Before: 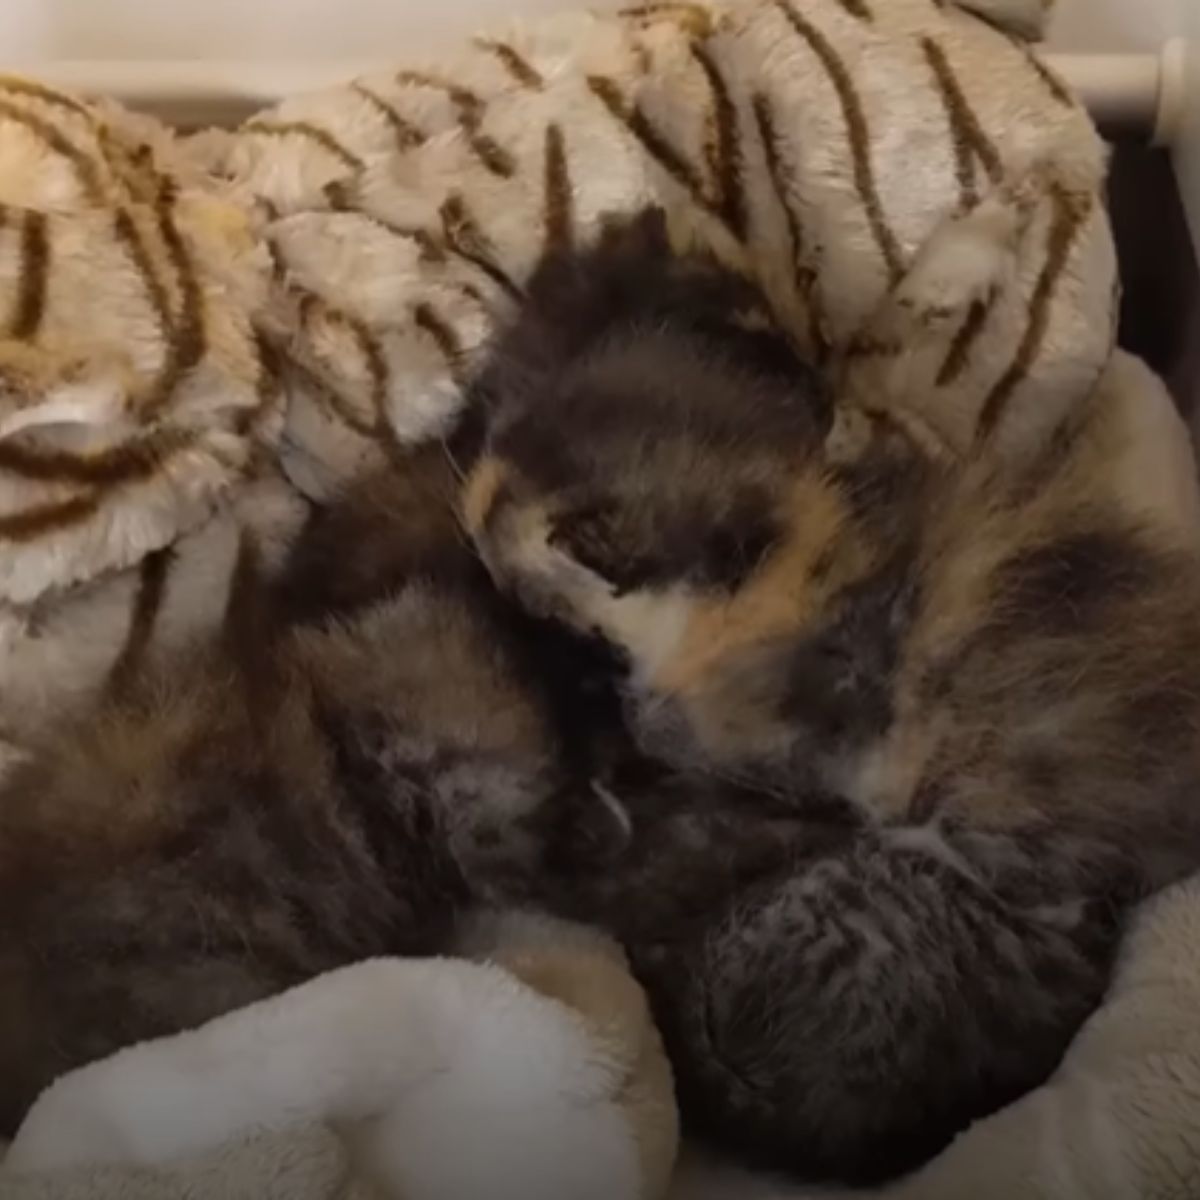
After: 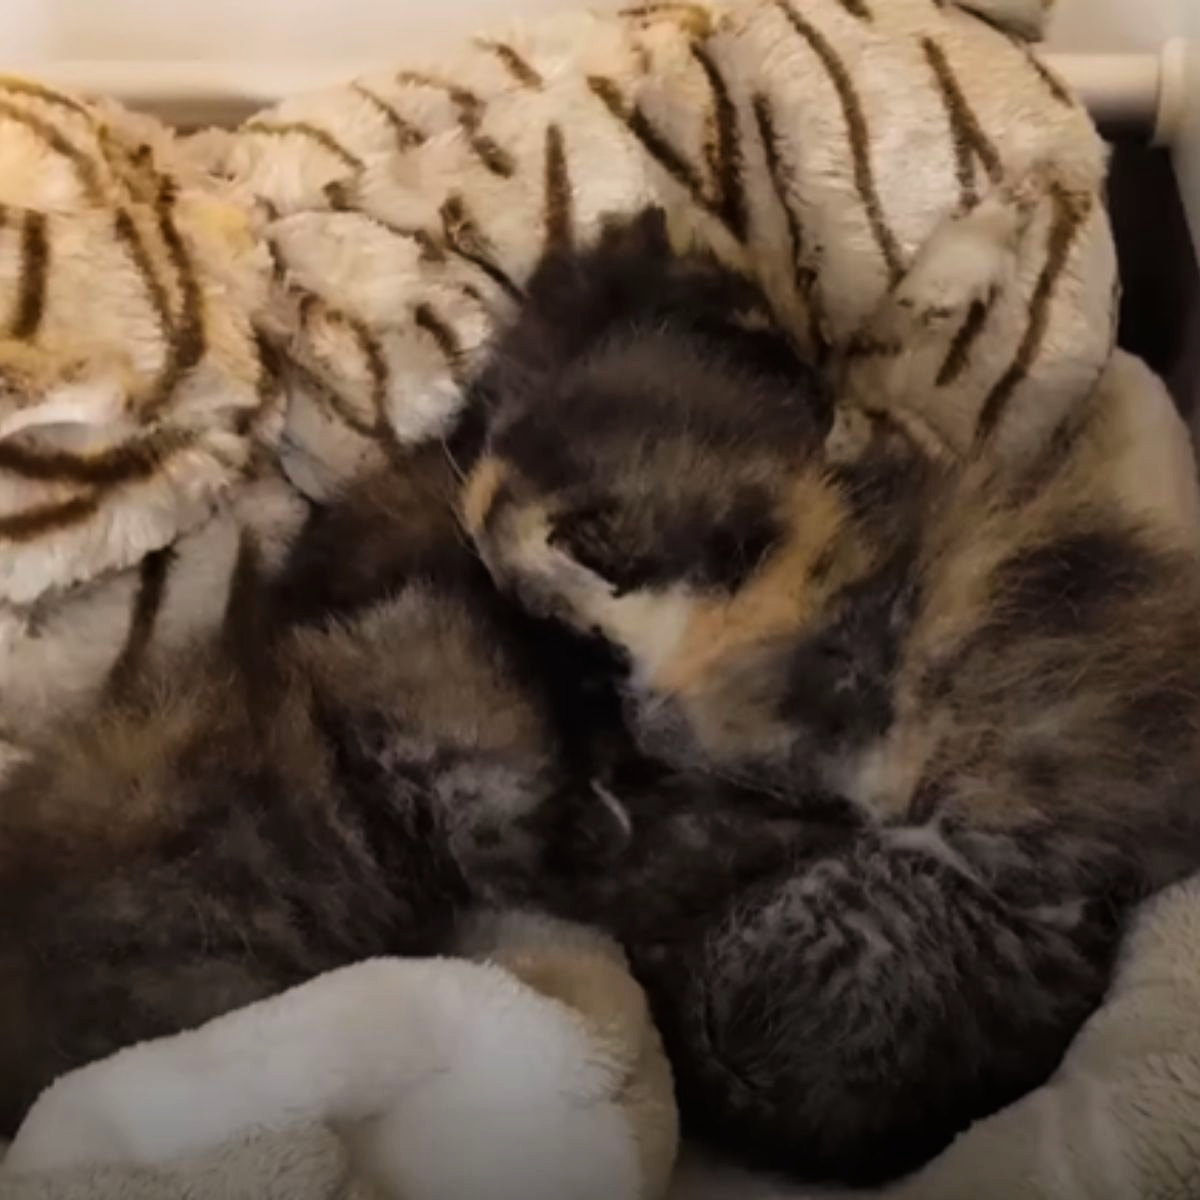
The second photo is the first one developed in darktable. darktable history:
tone curve: curves: ch0 [(0, 0) (0.004, 0.001) (0.133, 0.112) (0.325, 0.362) (0.832, 0.893) (1, 1)], color space Lab, linked channels, preserve colors none
